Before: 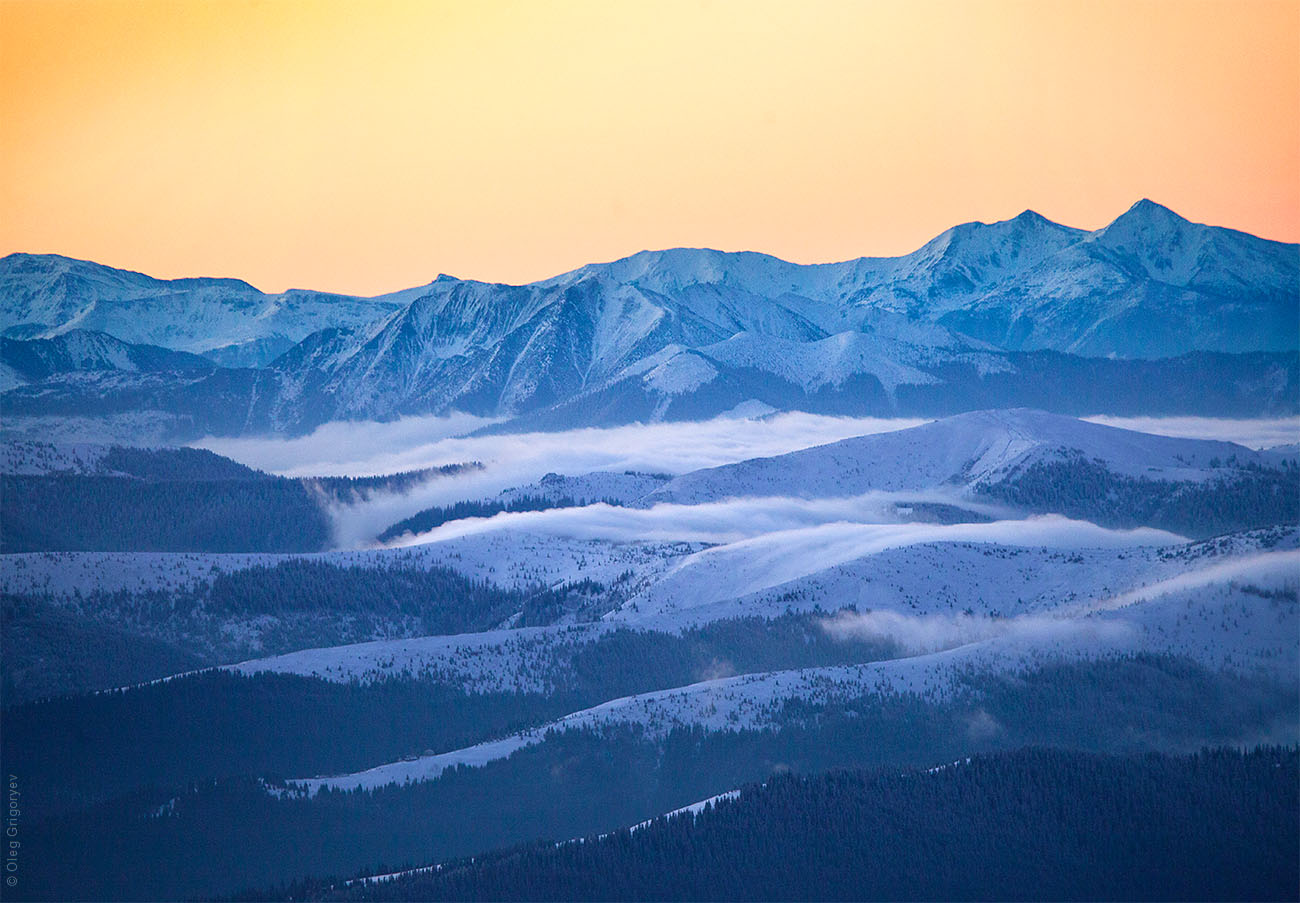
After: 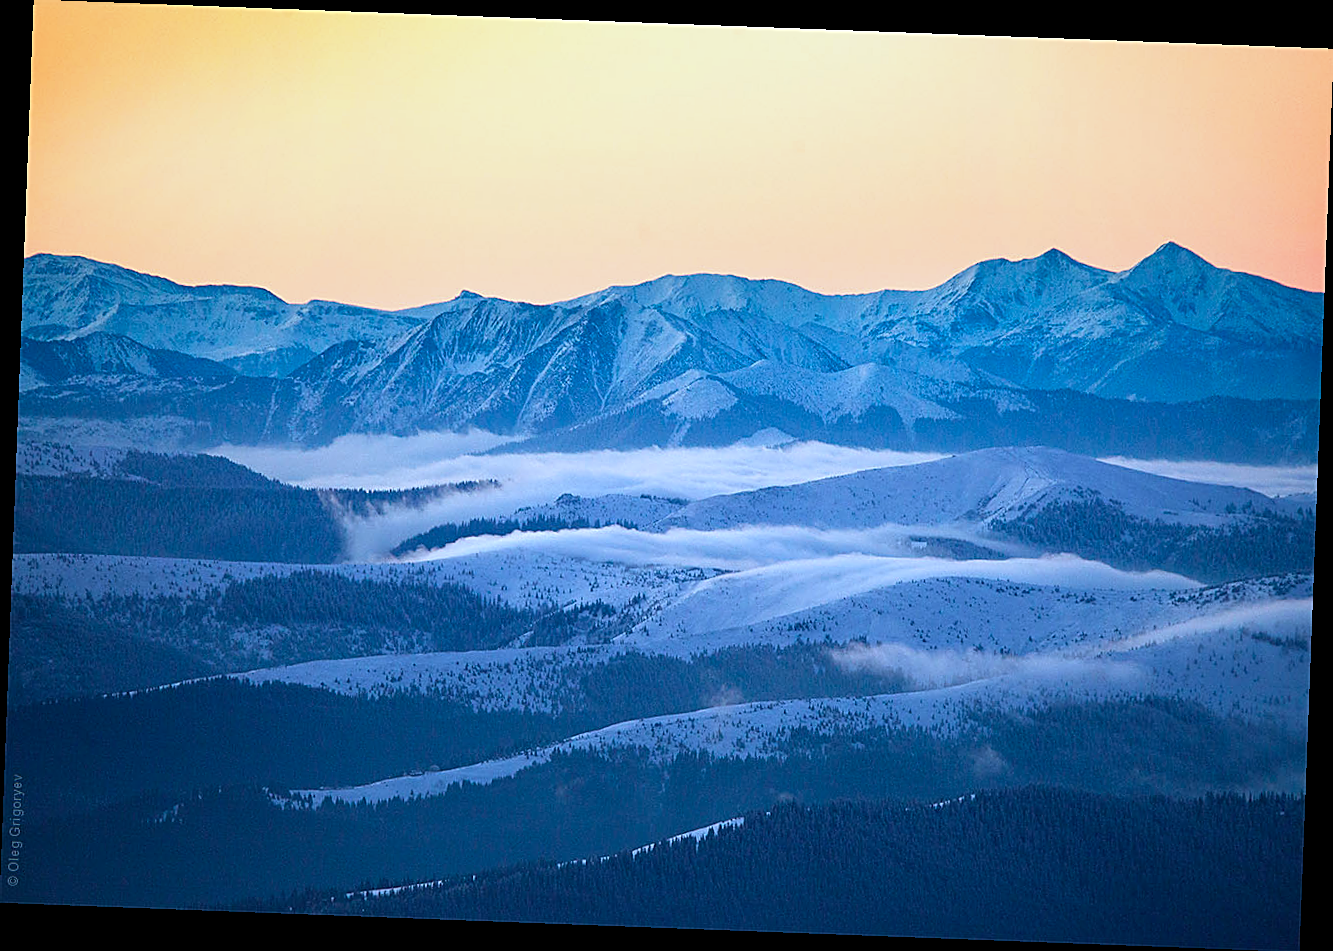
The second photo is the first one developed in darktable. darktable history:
rotate and perspective: rotation 2.17°, automatic cropping off
color correction: highlights a* -4.18, highlights b* -10.81
sharpen: on, module defaults
